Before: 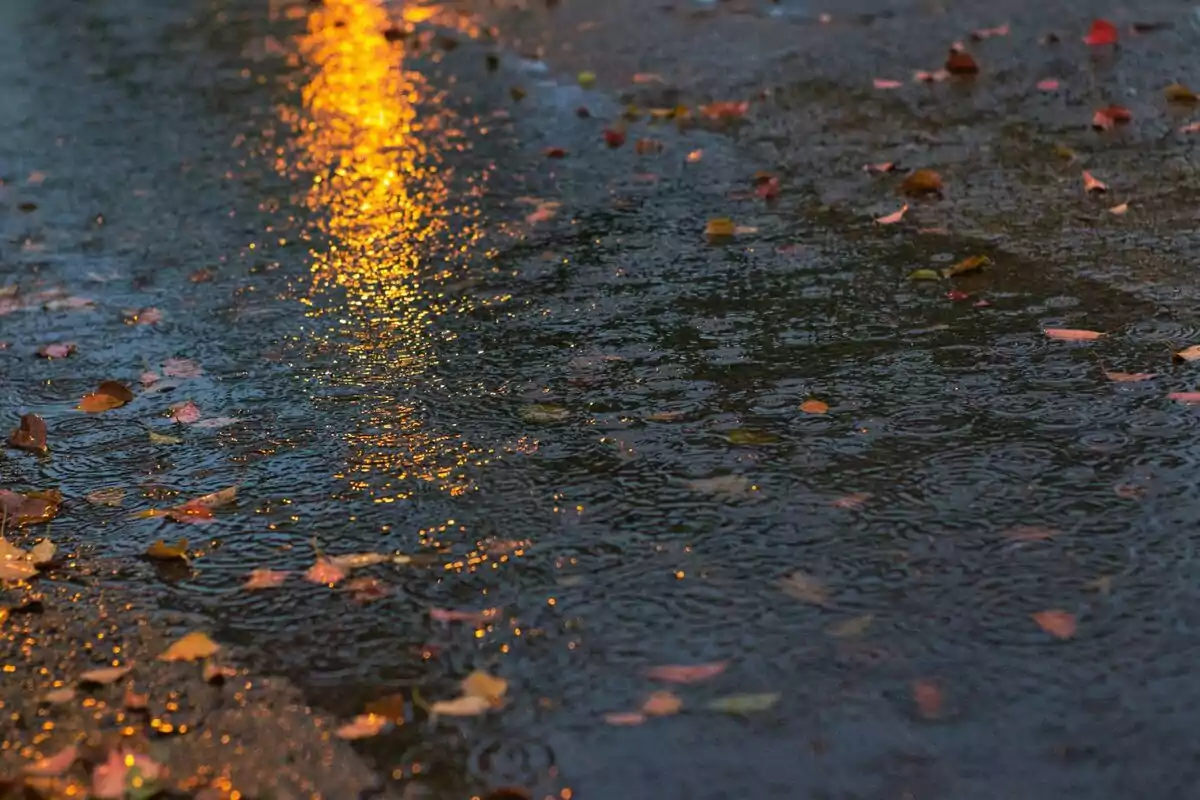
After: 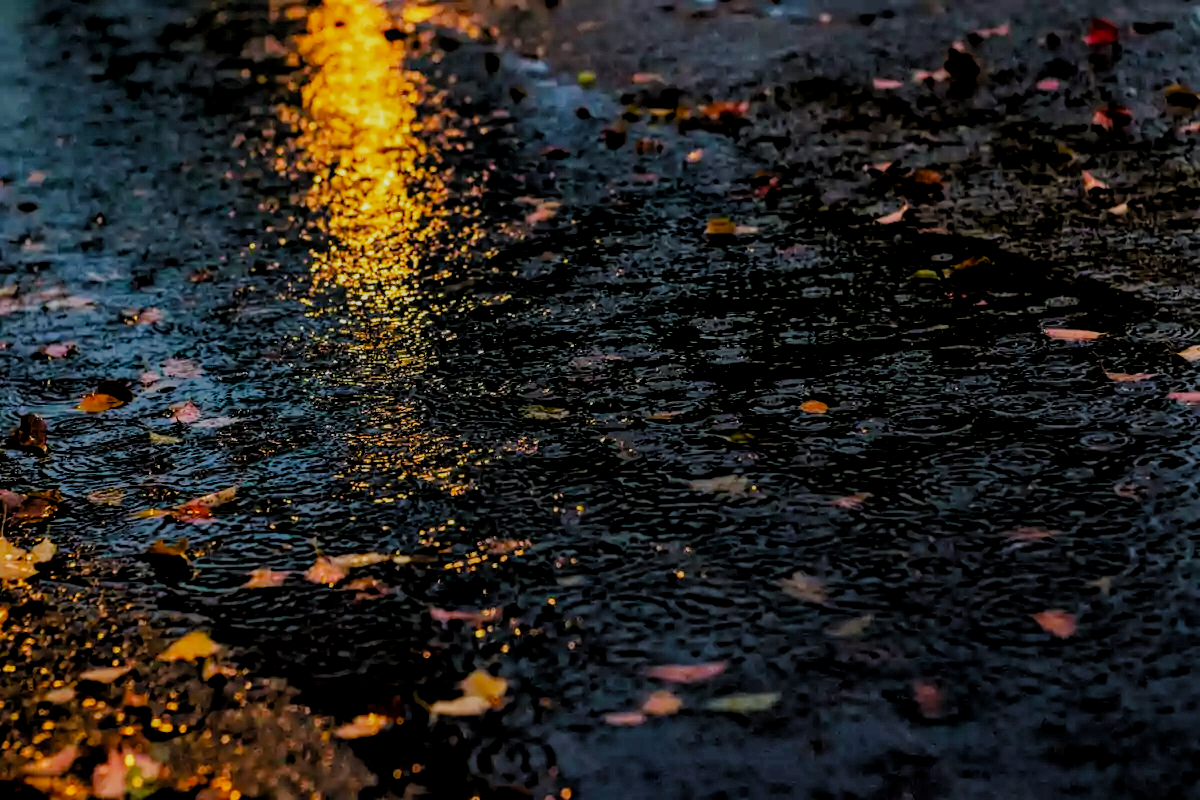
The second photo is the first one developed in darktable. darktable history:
filmic rgb: black relative exposure -2.85 EV, white relative exposure 4.56 EV, hardness 1.77, contrast 1.25, preserve chrominance no, color science v5 (2021)
local contrast: on, module defaults
